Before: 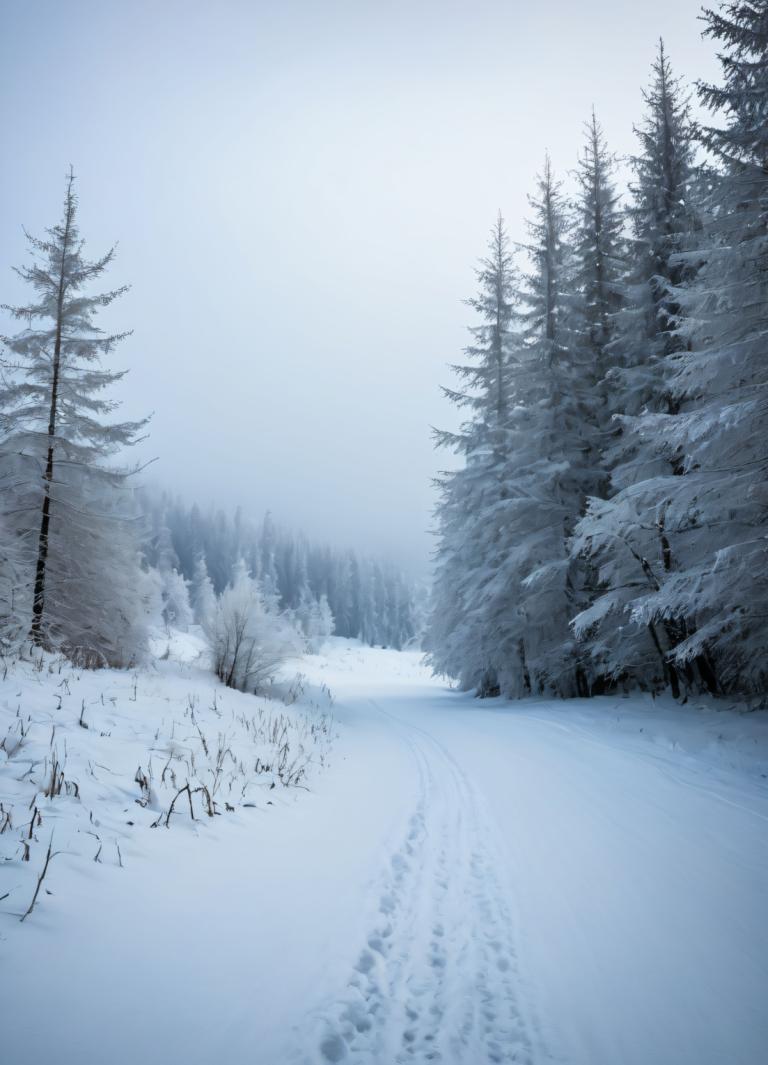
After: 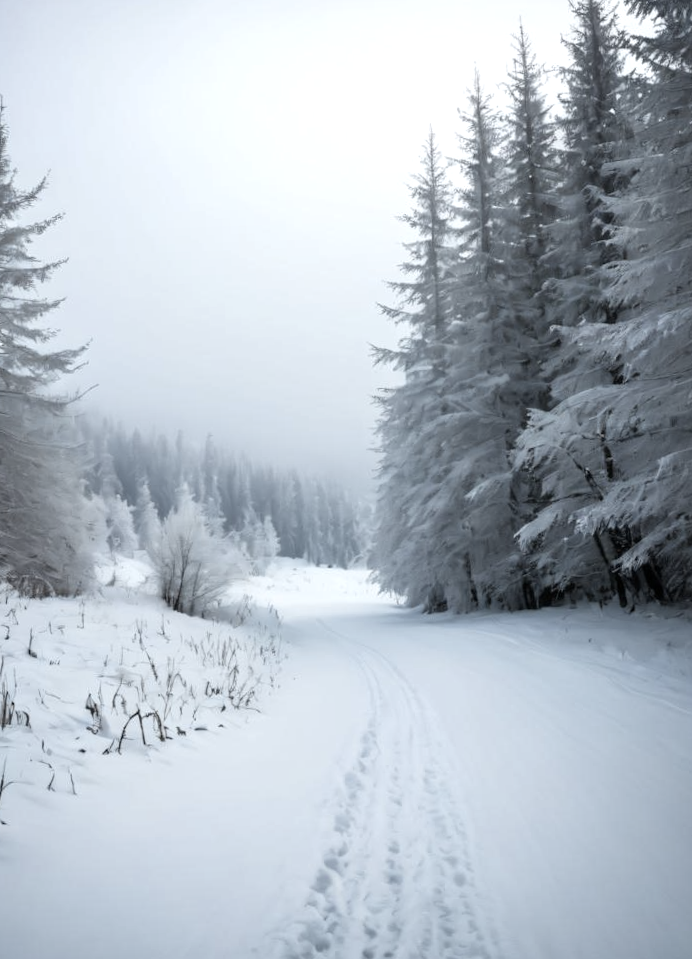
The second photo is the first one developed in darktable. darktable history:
color correction: saturation 0.5
crop and rotate: angle 1.96°, left 5.673%, top 5.673%
exposure: exposure 0.3 EV, compensate highlight preservation false
